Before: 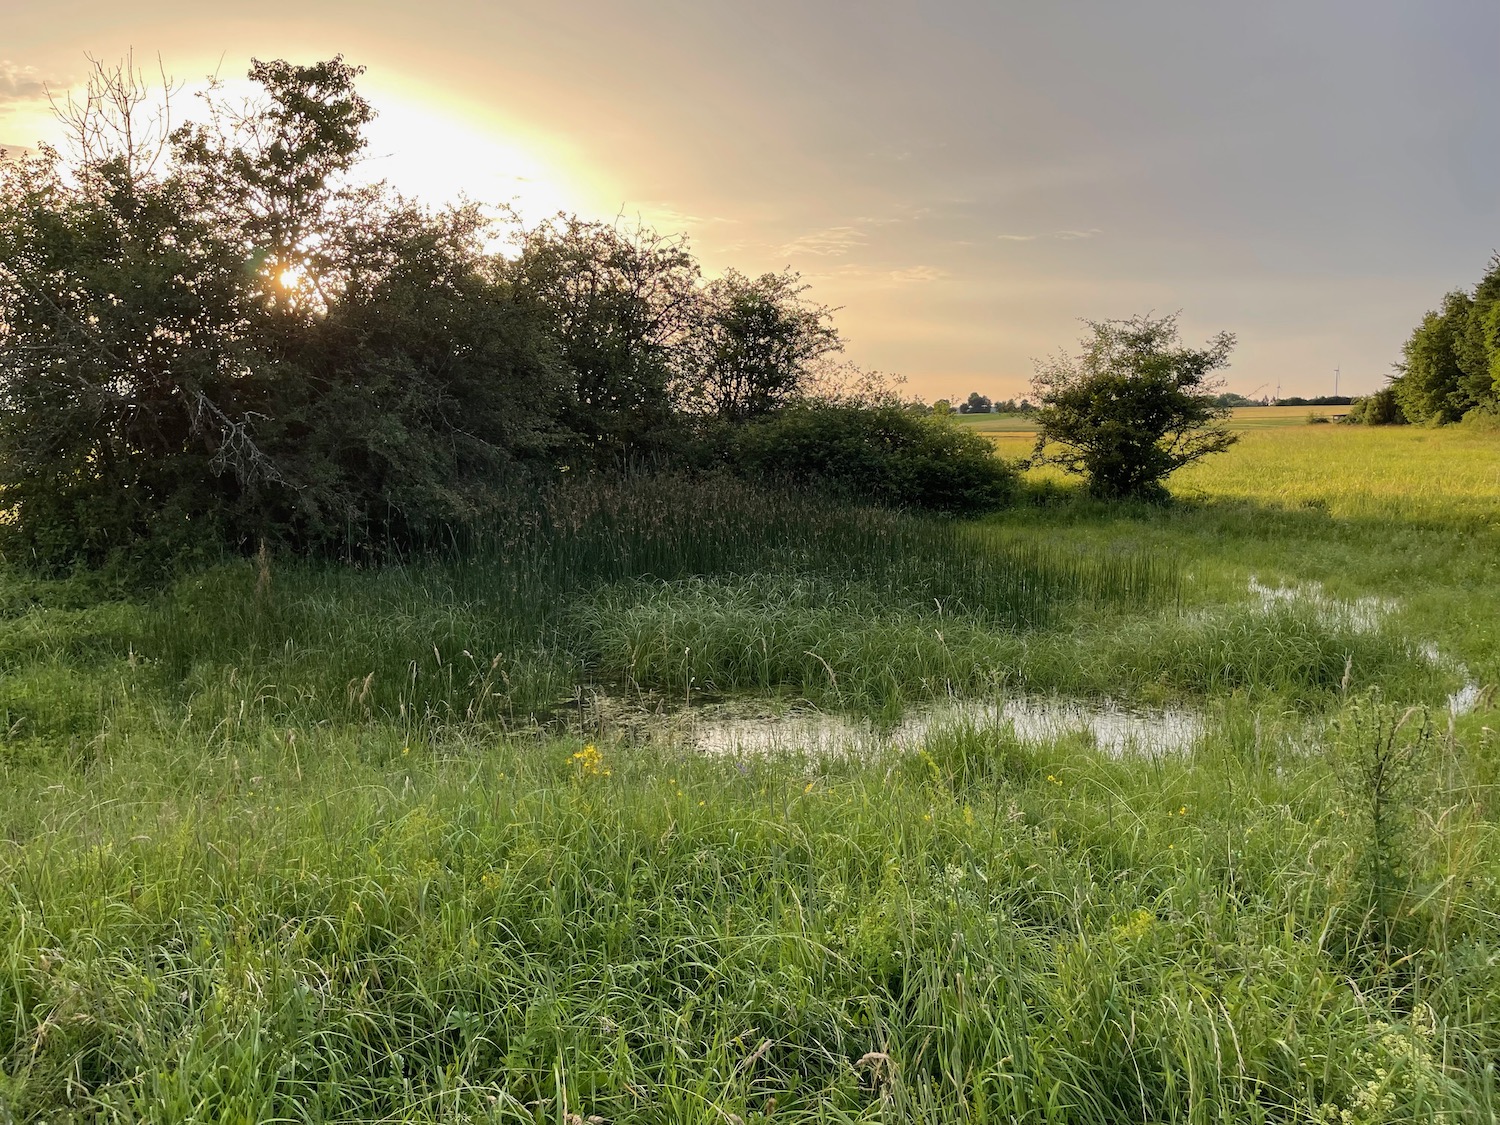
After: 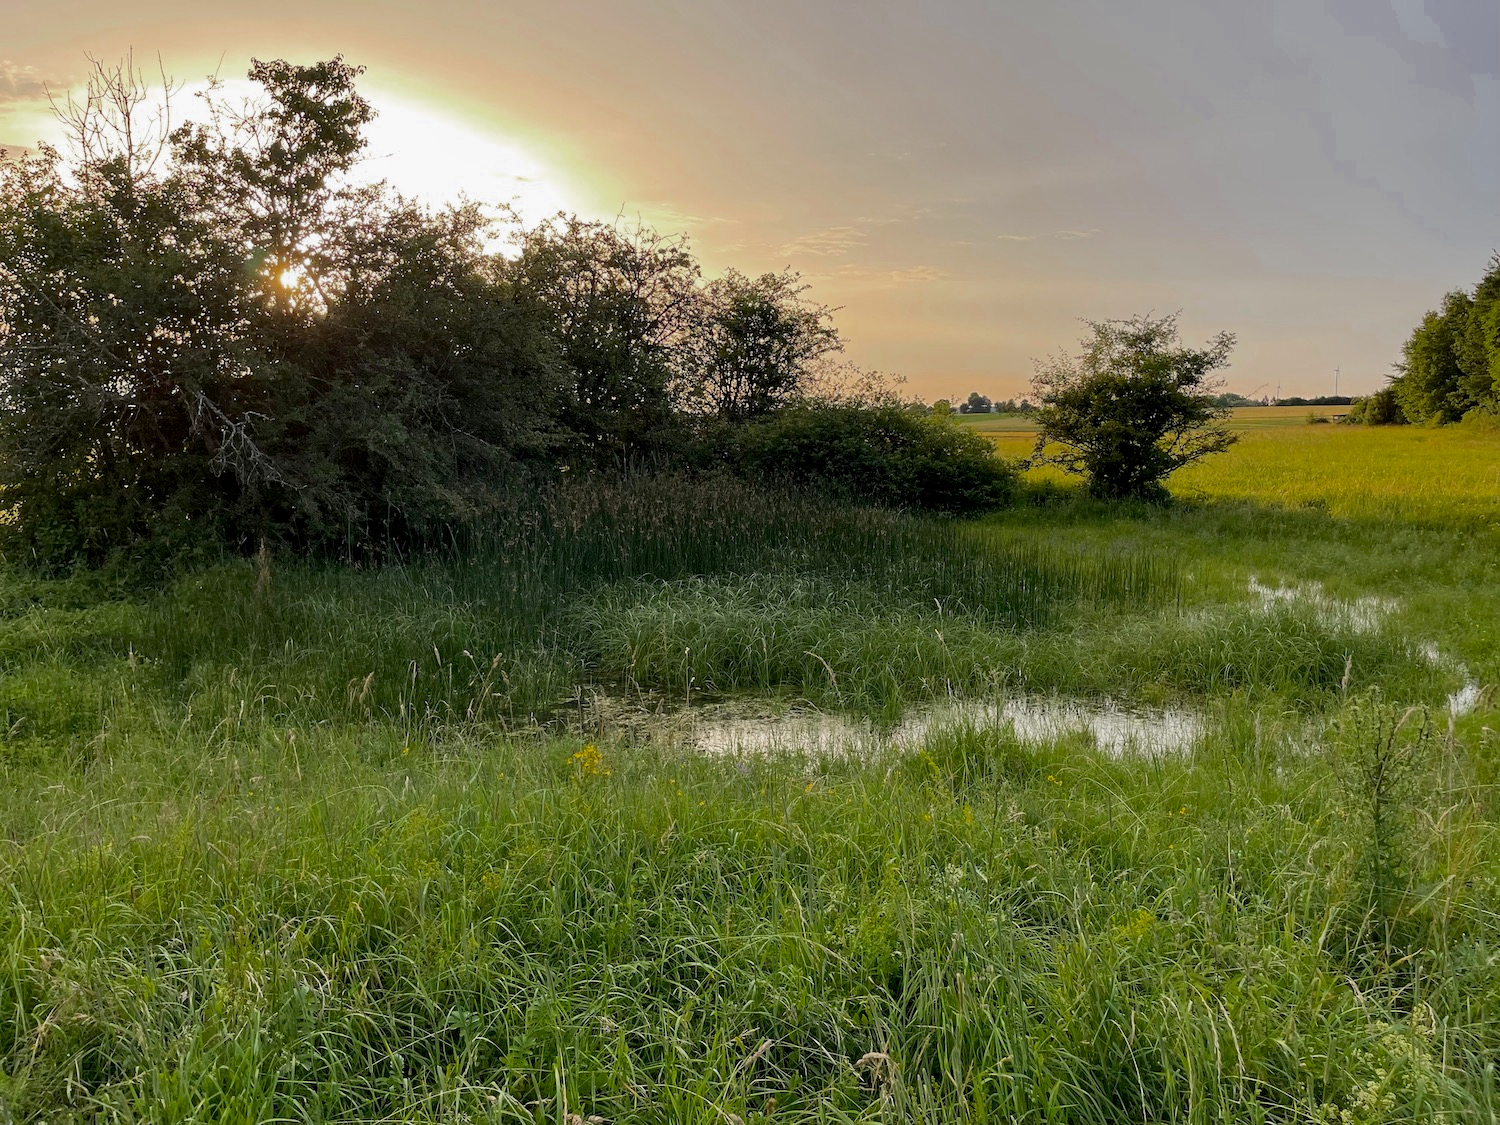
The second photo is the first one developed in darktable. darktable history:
color zones: curves: ch0 [(0.27, 0.396) (0.563, 0.504) (0.75, 0.5) (0.787, 0.307)]
tone equalizer: luminance estimator HSV value / RGB max
